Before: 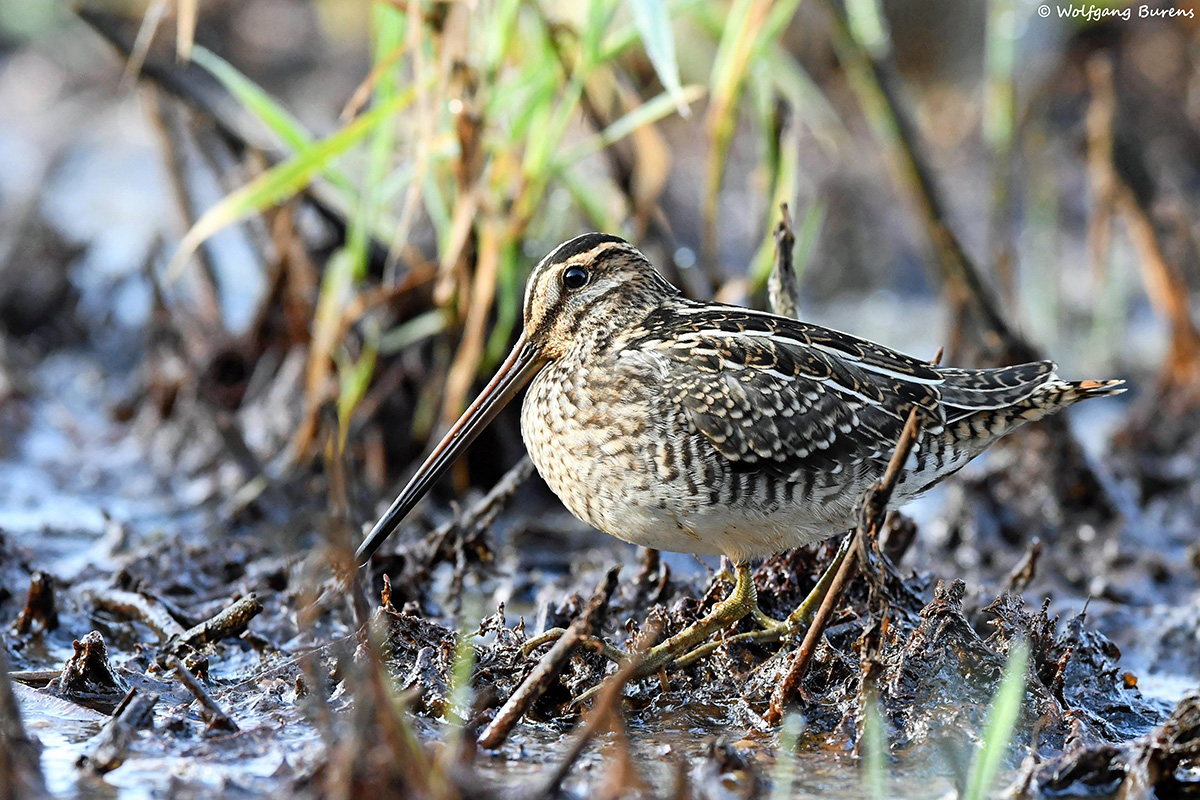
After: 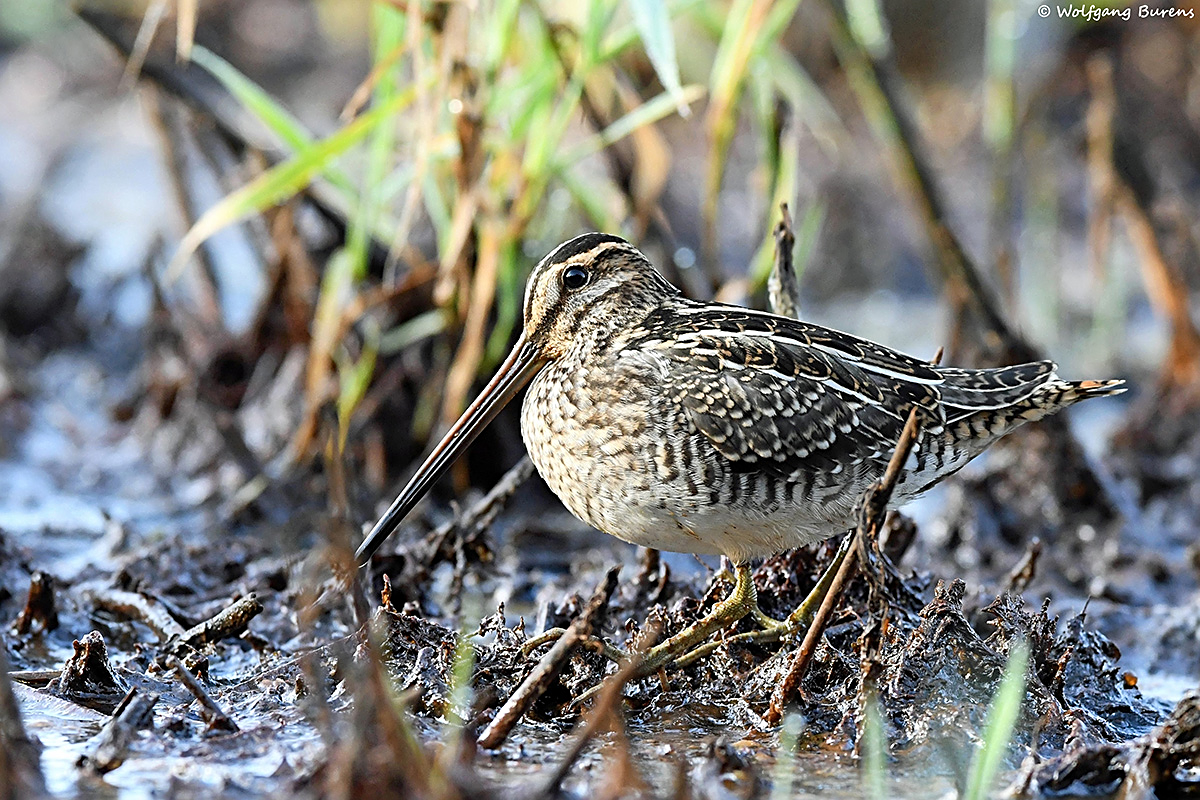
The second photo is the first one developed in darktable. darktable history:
sharpen: amount 0.461
